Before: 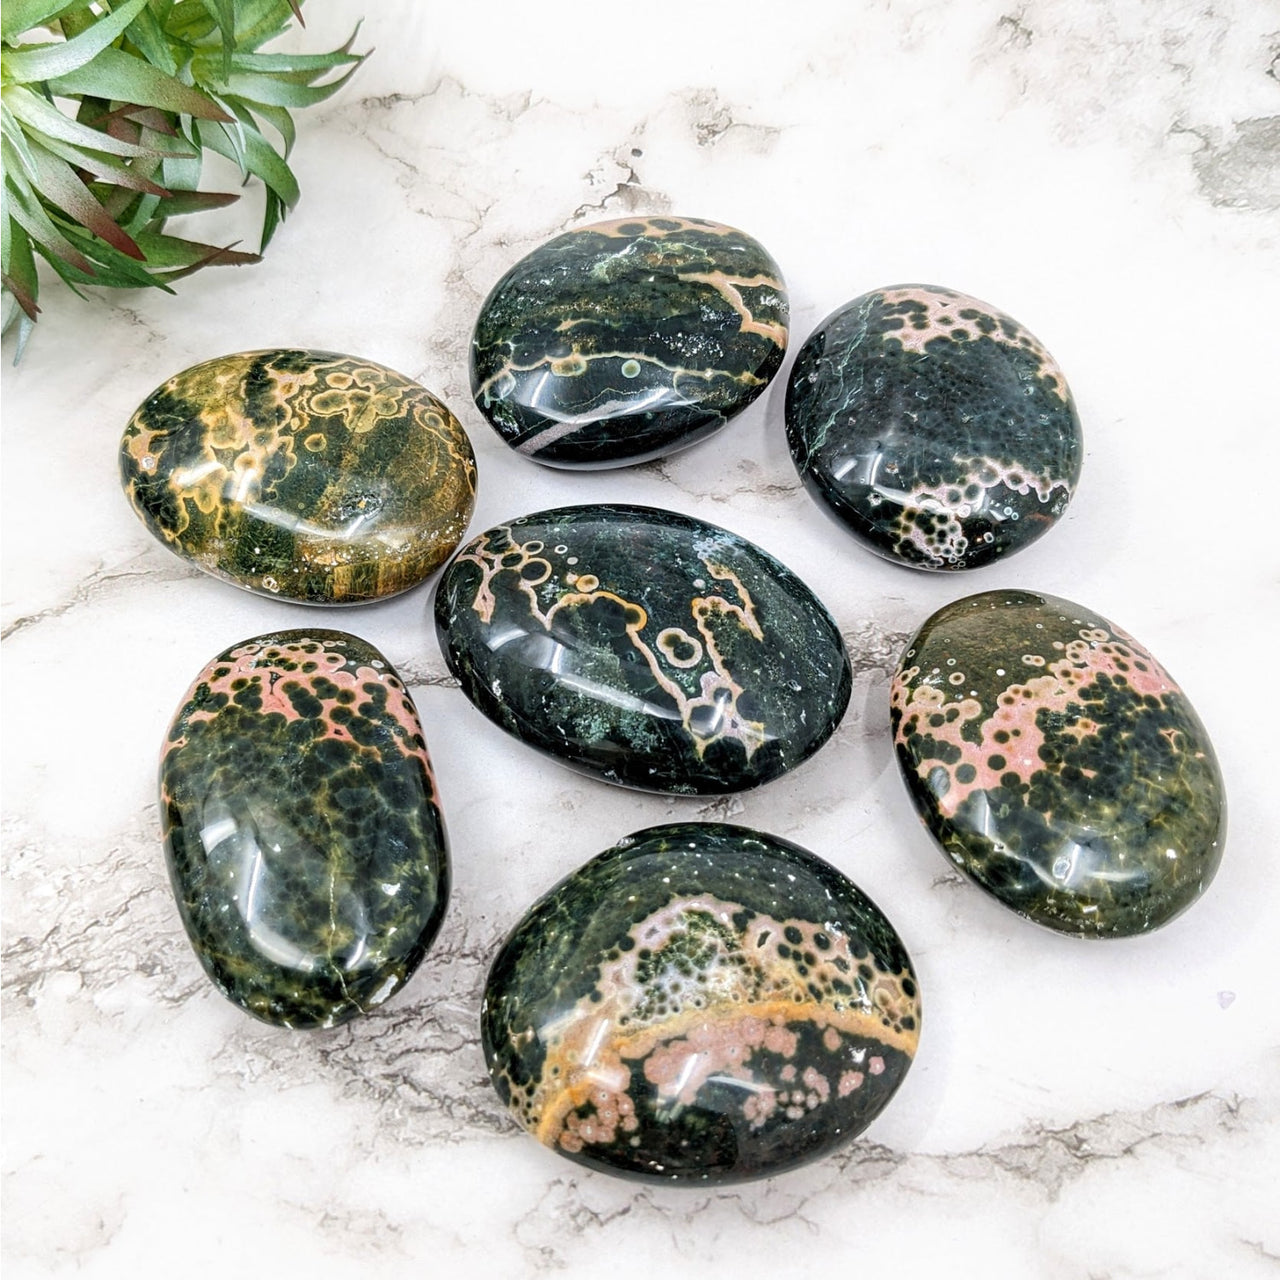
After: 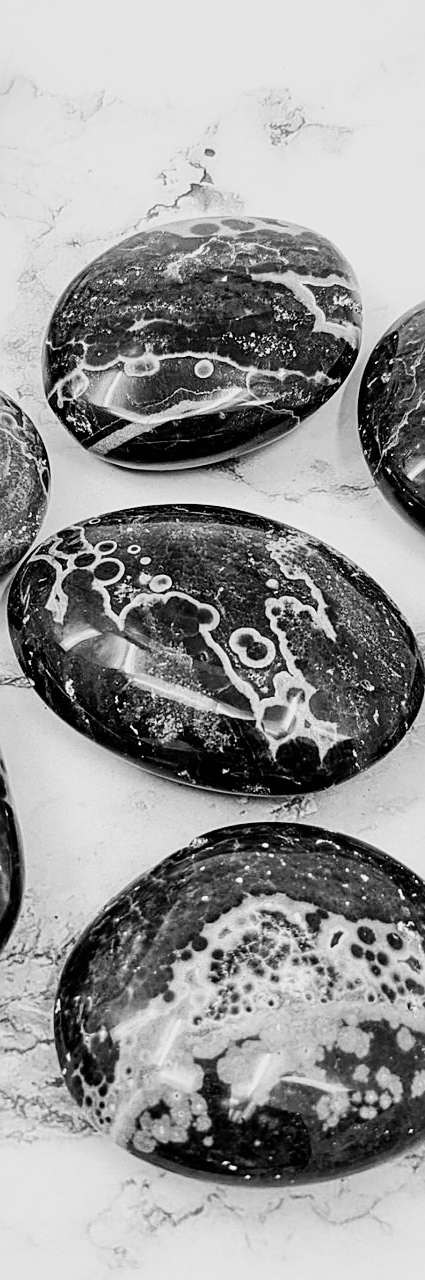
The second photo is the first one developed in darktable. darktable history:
filmic rgb: black relative exposure -7.5 EV, white relative exposure 5 EV, hardness 3.31, contrast 1.3, contrast in shadows safe
shadows and highlights: on, module defaults
exposure: exposure -0.021 EV, compensate highlight preservation false
crop: left 33.36%, right 33.36%
color correction: highlights a* -10.04, highlights b* -10.37
contrast brightness saturation: contrast 0.24, brightness 0.09
sharpen: on, module defaults
monochrome: on, module defaults
